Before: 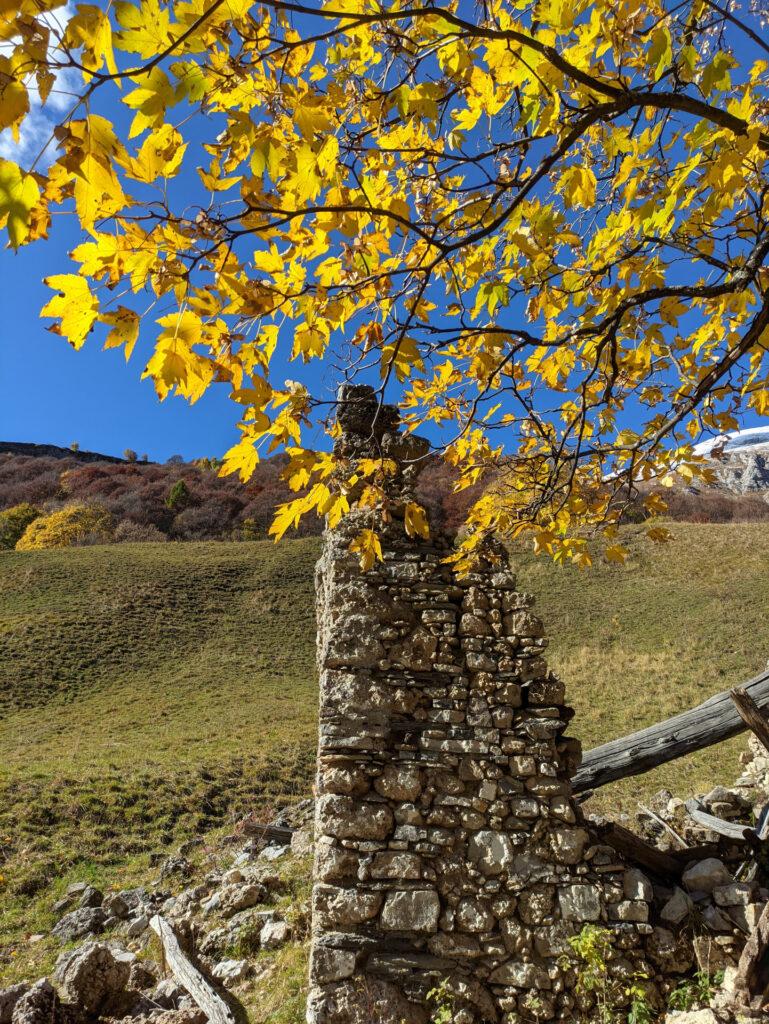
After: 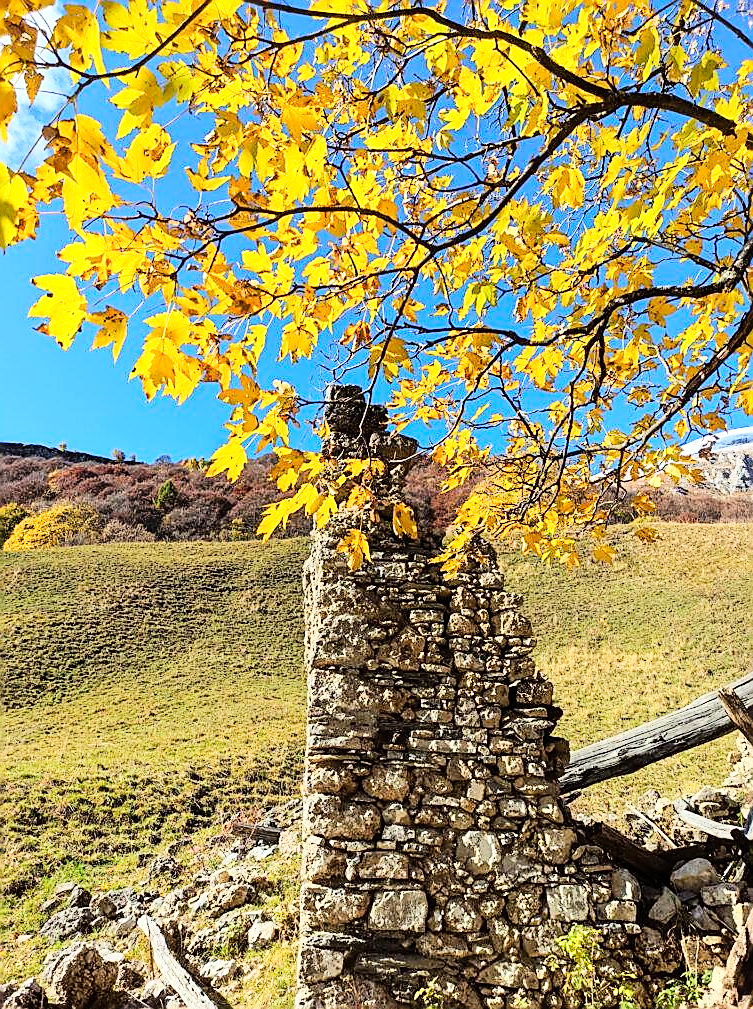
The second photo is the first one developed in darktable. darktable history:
crop: left 1.681%, right 0.288%, bottom 1.462%
sharpen: radius 1.358, amount 1.244, threshold 0.803
tone curve: curves: ch0 [(0, 0) (0.084, 0.074) (0.2, 0.297) (0.363, 0.591) (0.495, 0.765) (0.68, 0.901) (0.851, 0.967) (1, 1)], color space Lab, linked channels, preserve colors none
